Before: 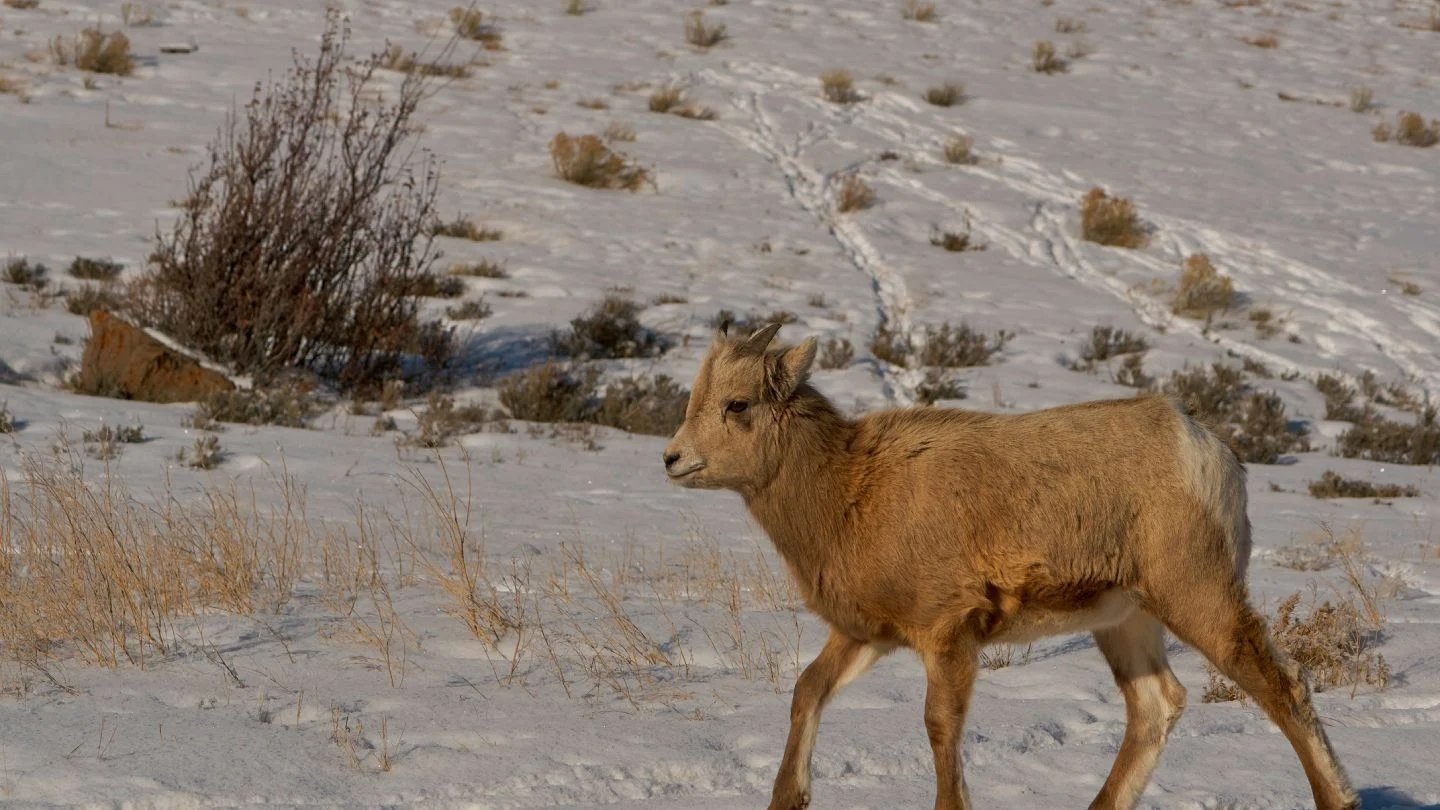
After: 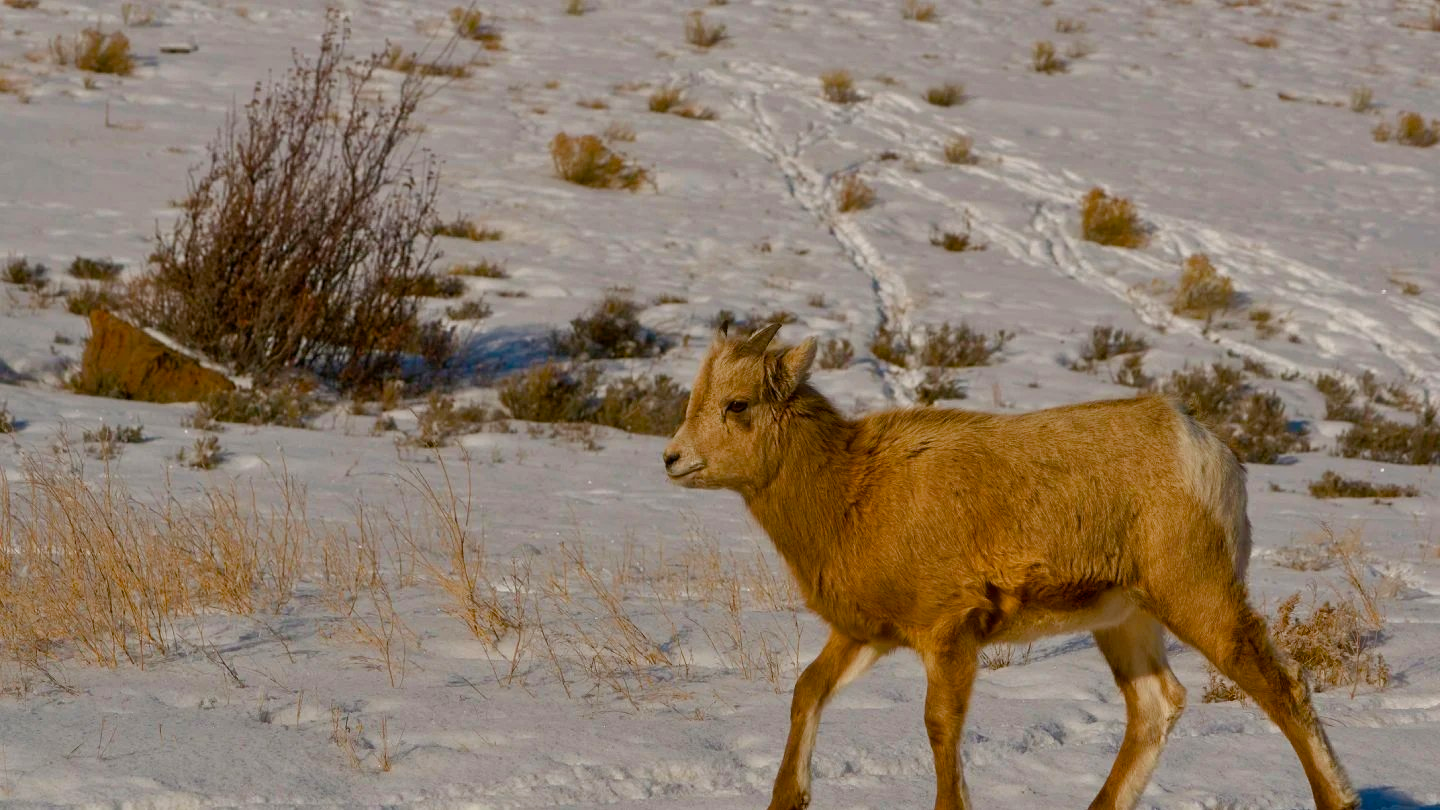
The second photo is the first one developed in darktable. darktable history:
color balance rgb: linear chroma grading › global chroma 9.721%, perceptual saturation grading › global saturation 20%, perceptual saturation grading › highlights -49.887%, perceptual saturation grading › shadows 24.204%, global vibrance 34.393%
